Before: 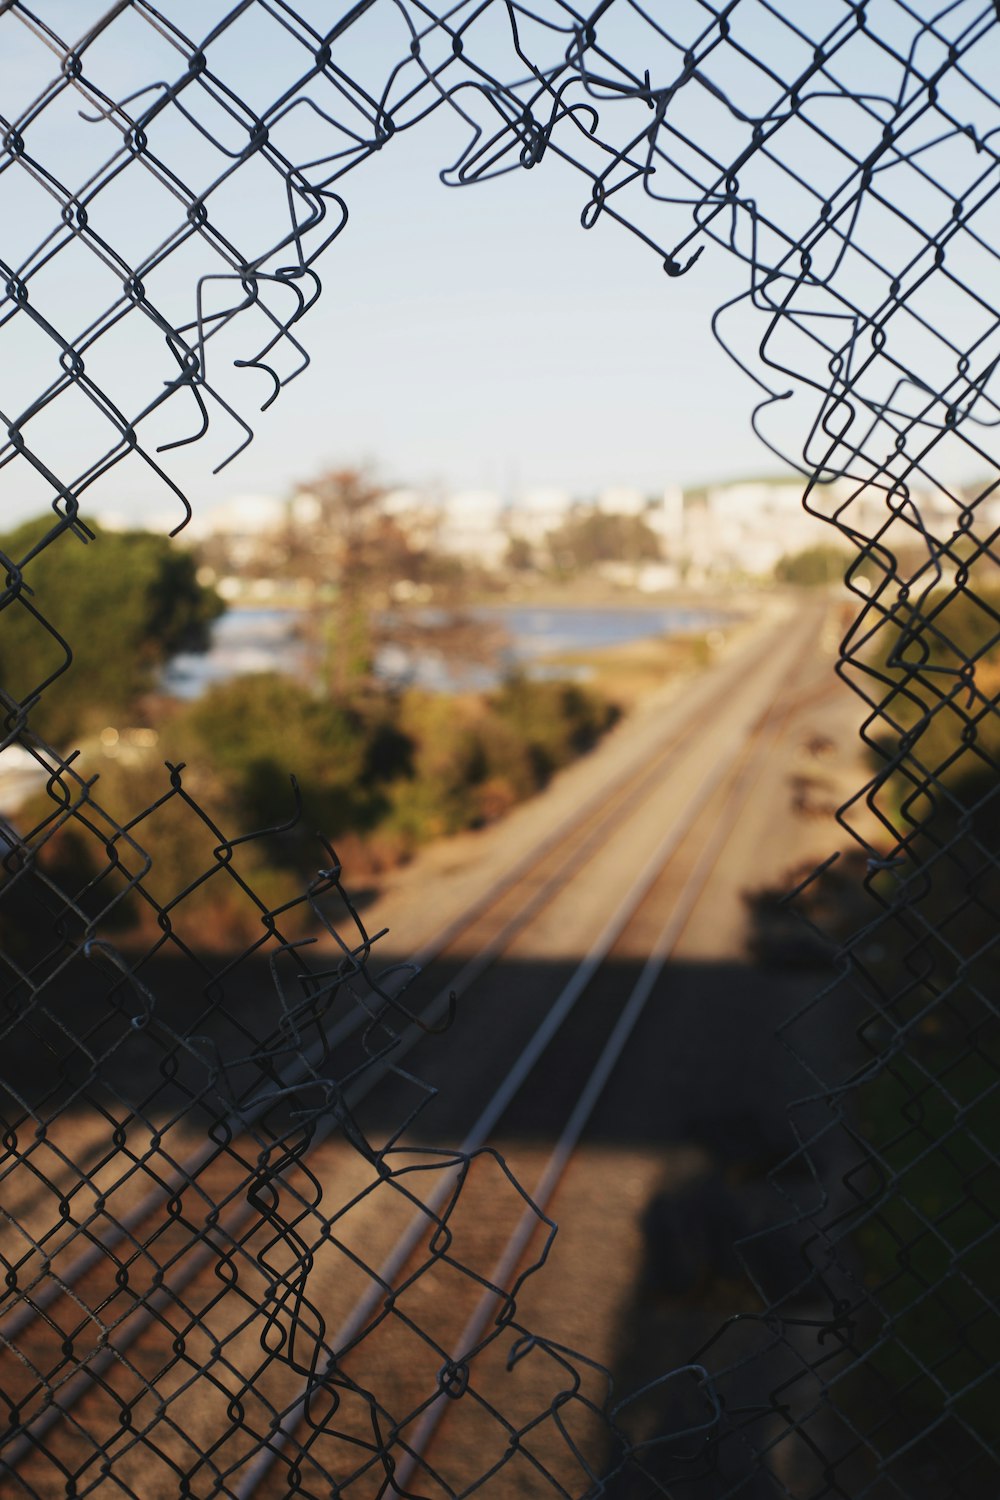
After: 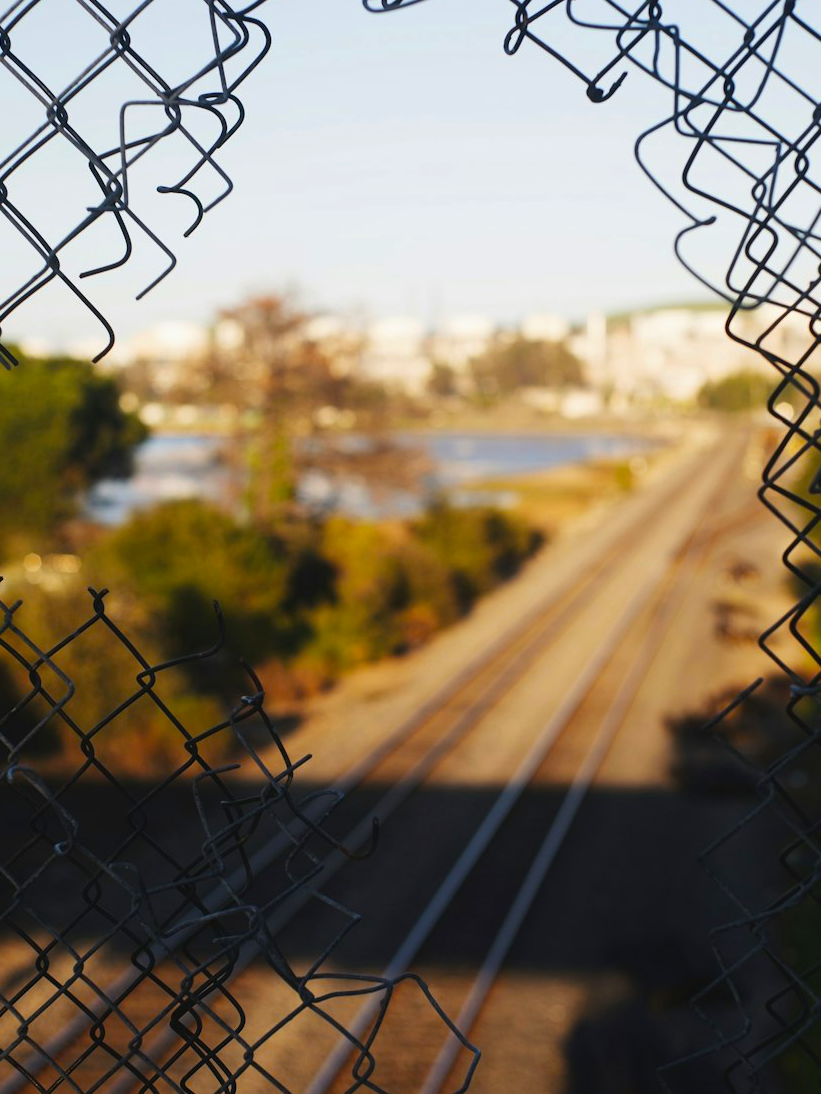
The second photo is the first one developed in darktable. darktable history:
crop: left 7.772%, top 11.617%, right 10.06%, bottom 15.434%
color balance rgb: perceptual saturation grading › global saturation 29.707%, contrast 3.981%
